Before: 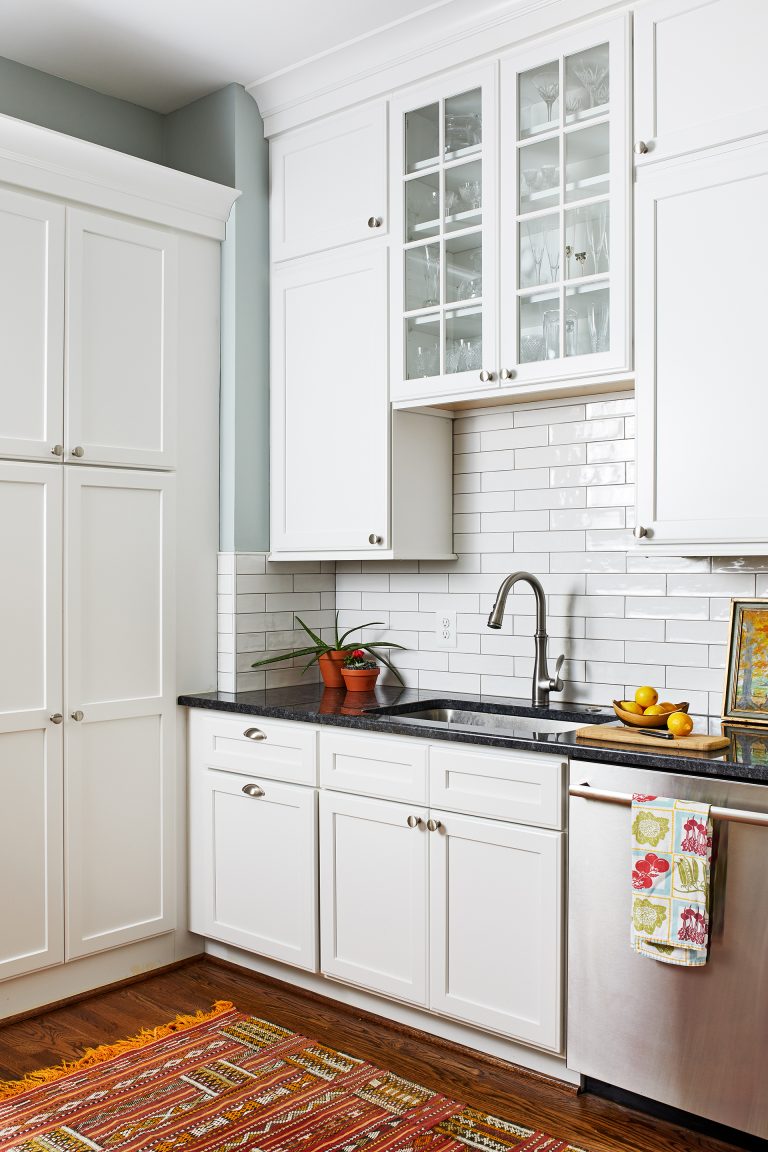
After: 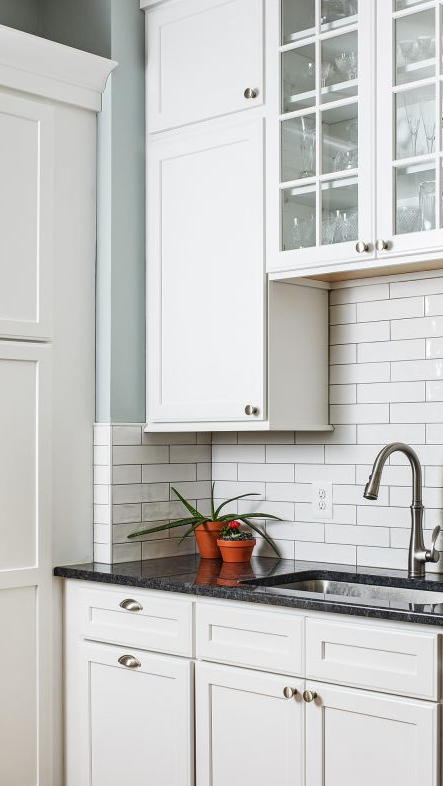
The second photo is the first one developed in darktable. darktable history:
crop: left 16.202%, top 11.208%, right 26.045%, bottom 20.557%
local contrast: detail 117%
